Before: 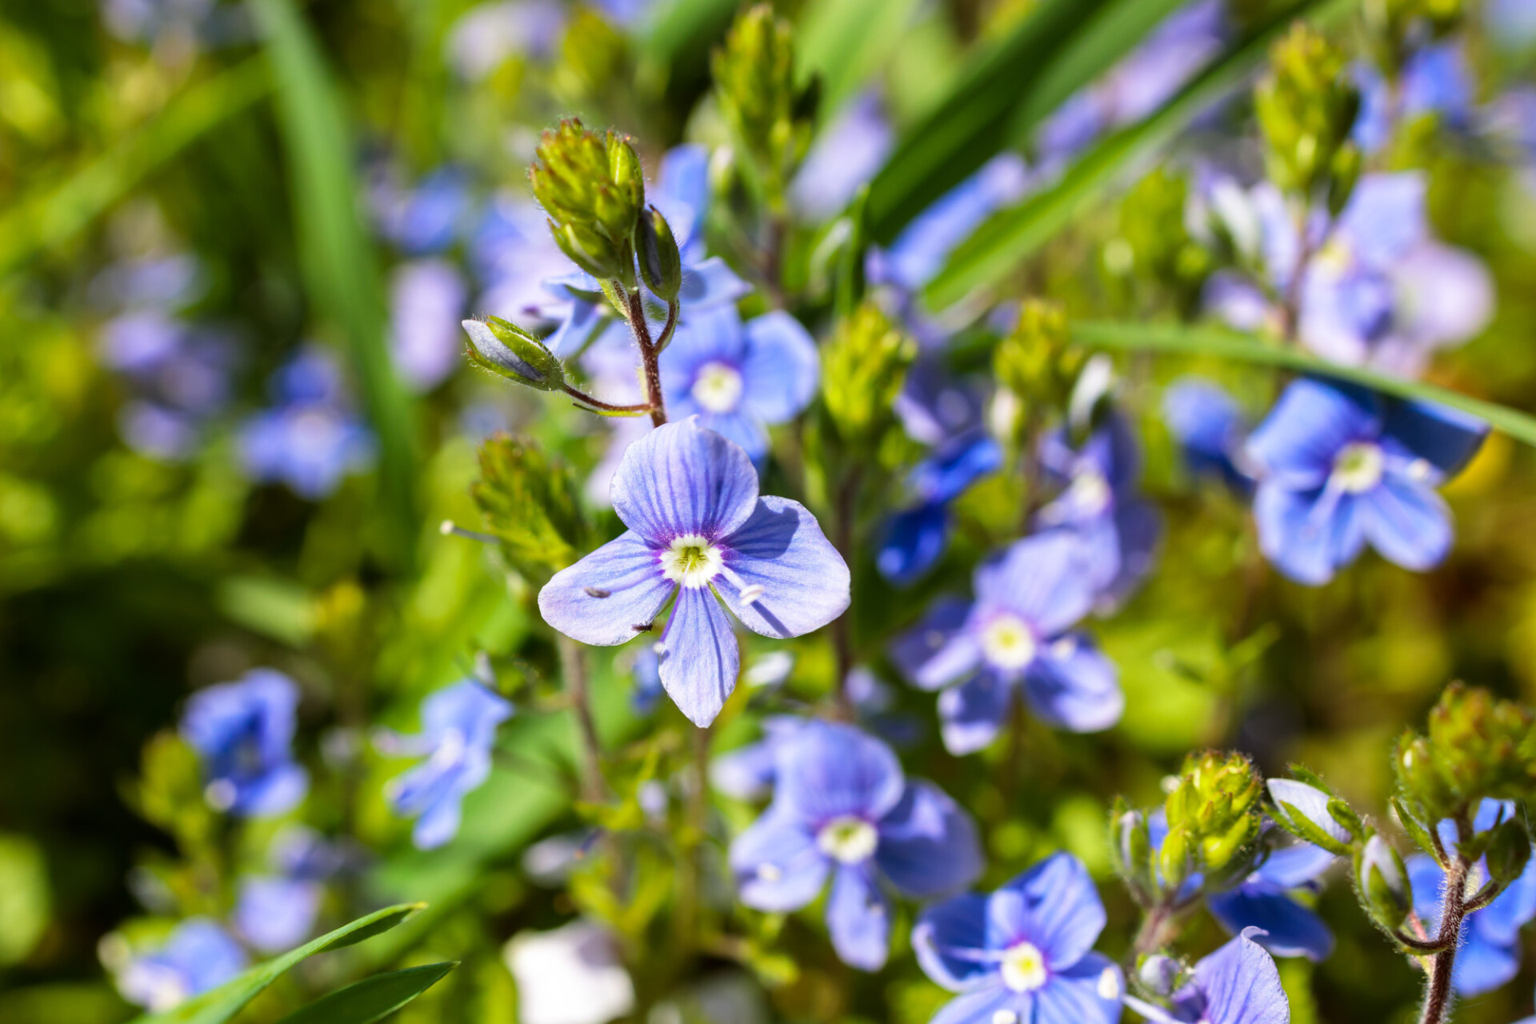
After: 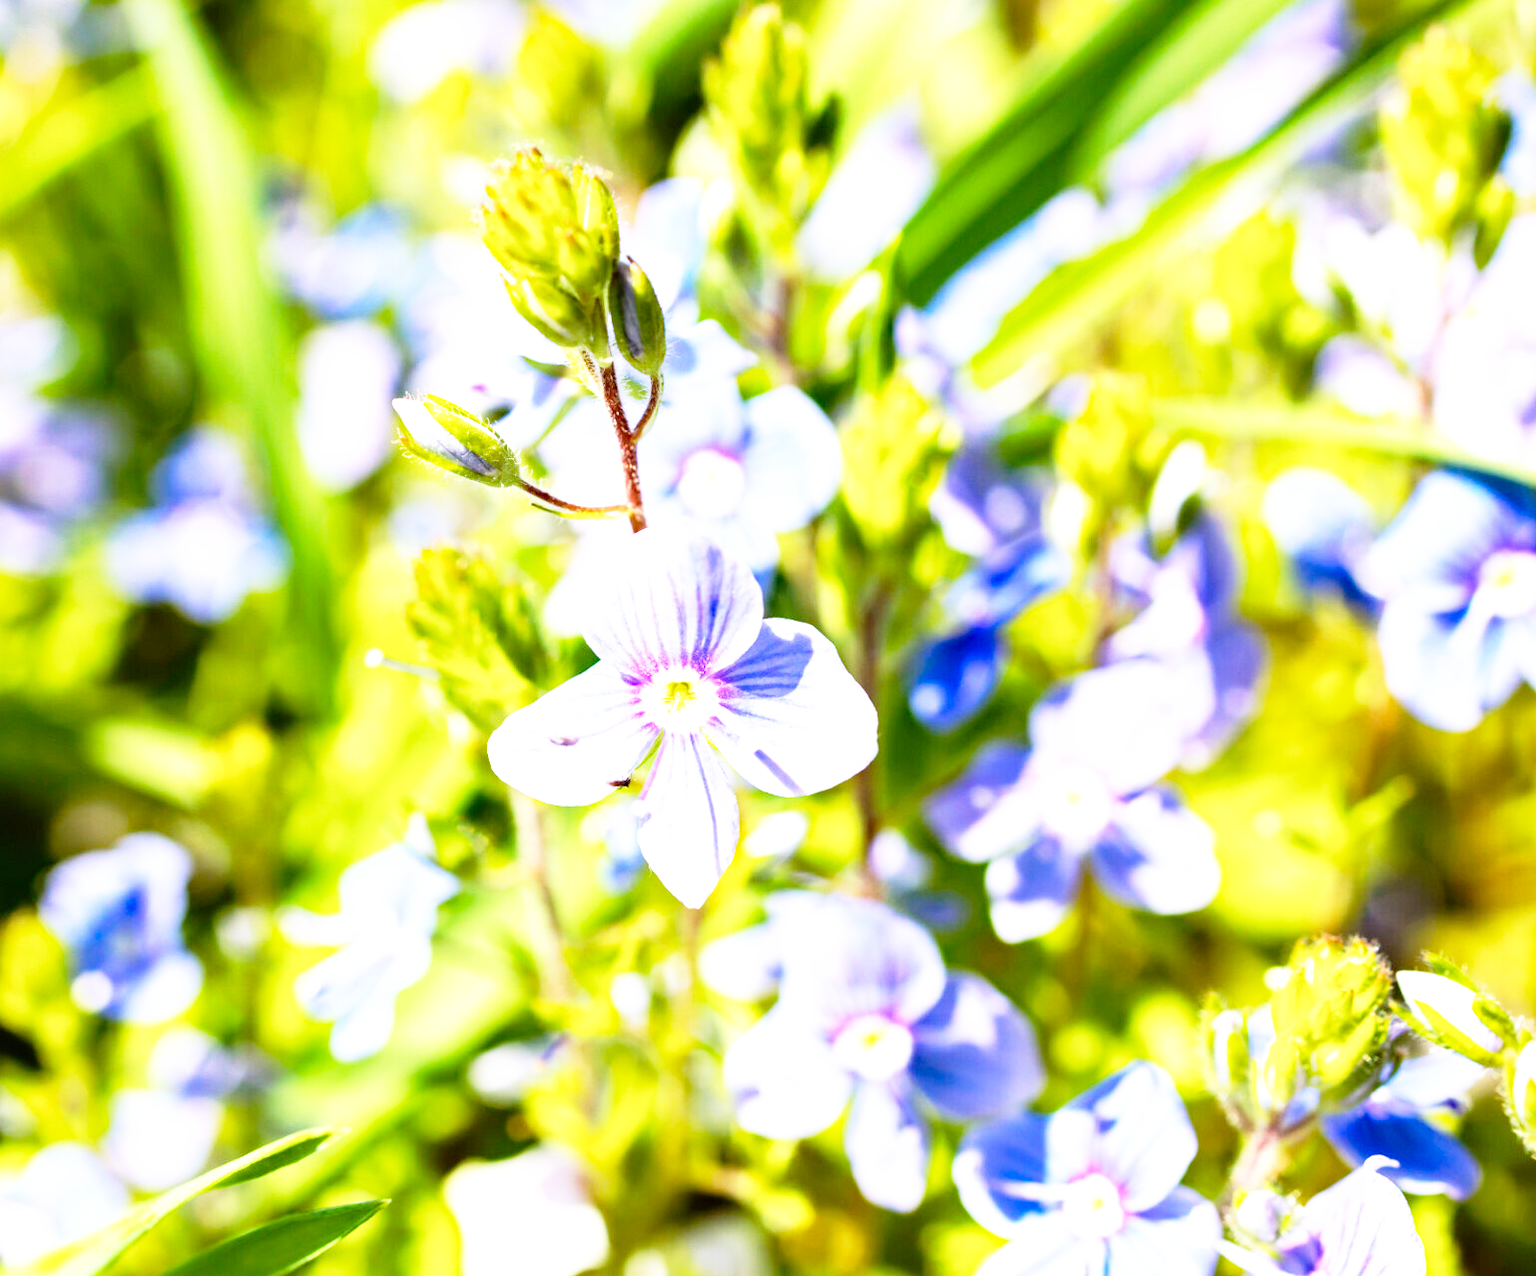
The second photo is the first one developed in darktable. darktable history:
exposure: black level correction 0, exposure 1.107 EV, compensate exposure bias true, compensate highlight preservation false
base curve: curves: ch0 [(0, 0) (0.012, 0.01) (0.073, 0.168) (0.31, 0.711) (0.645, 0.957) (1, 1)], preserve colors none
haze removal: compatibility mode true, adaptive false
crop and rotate: left 9.596%, right 10.232%
